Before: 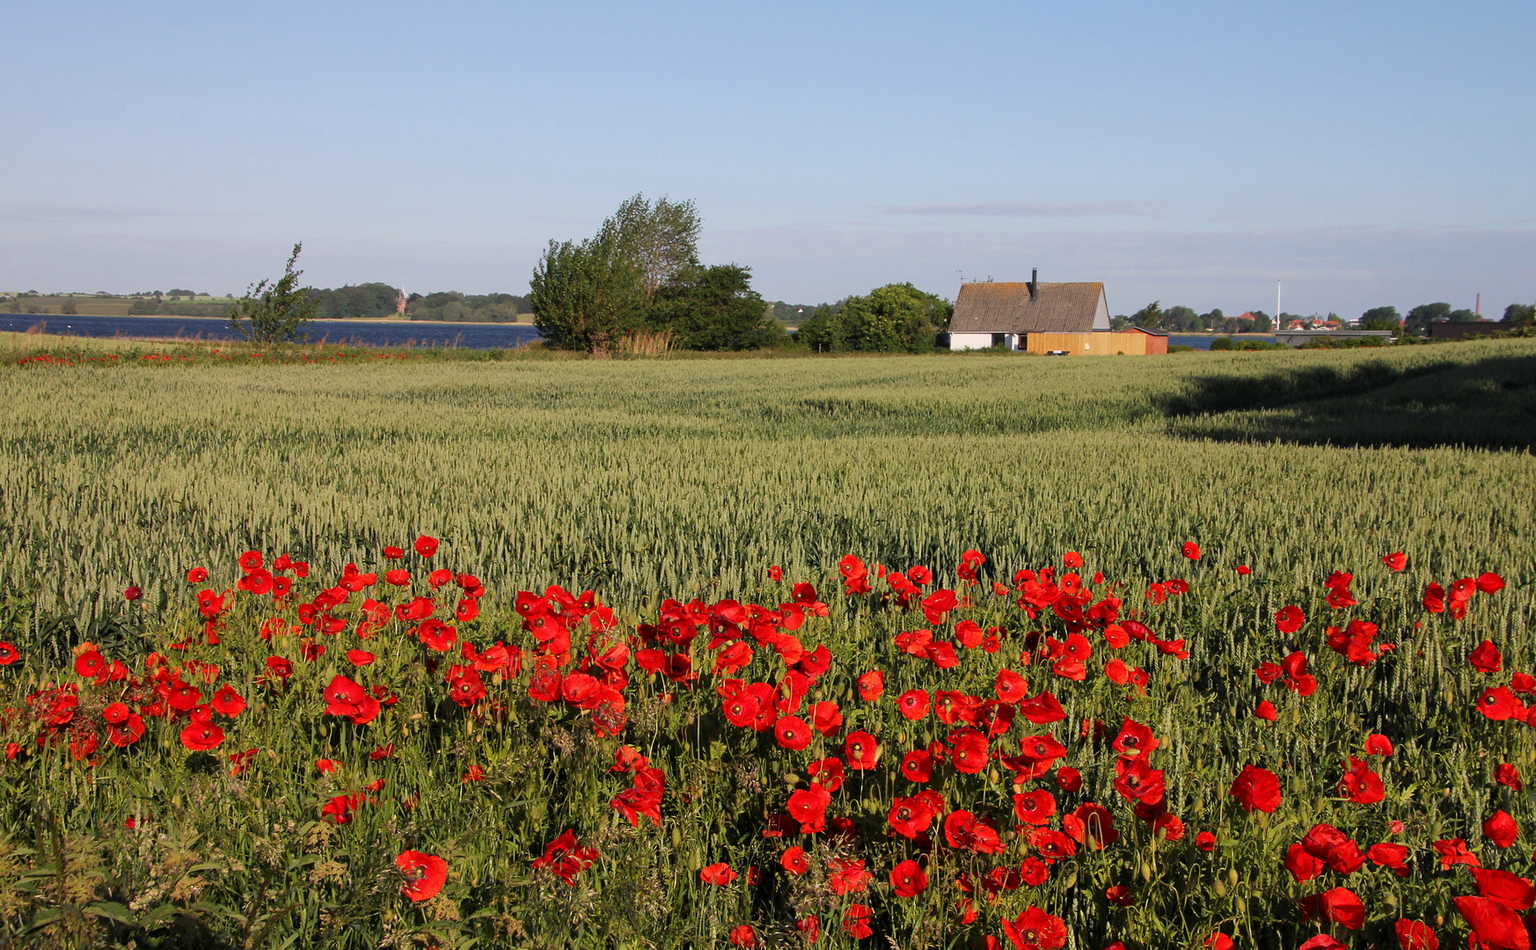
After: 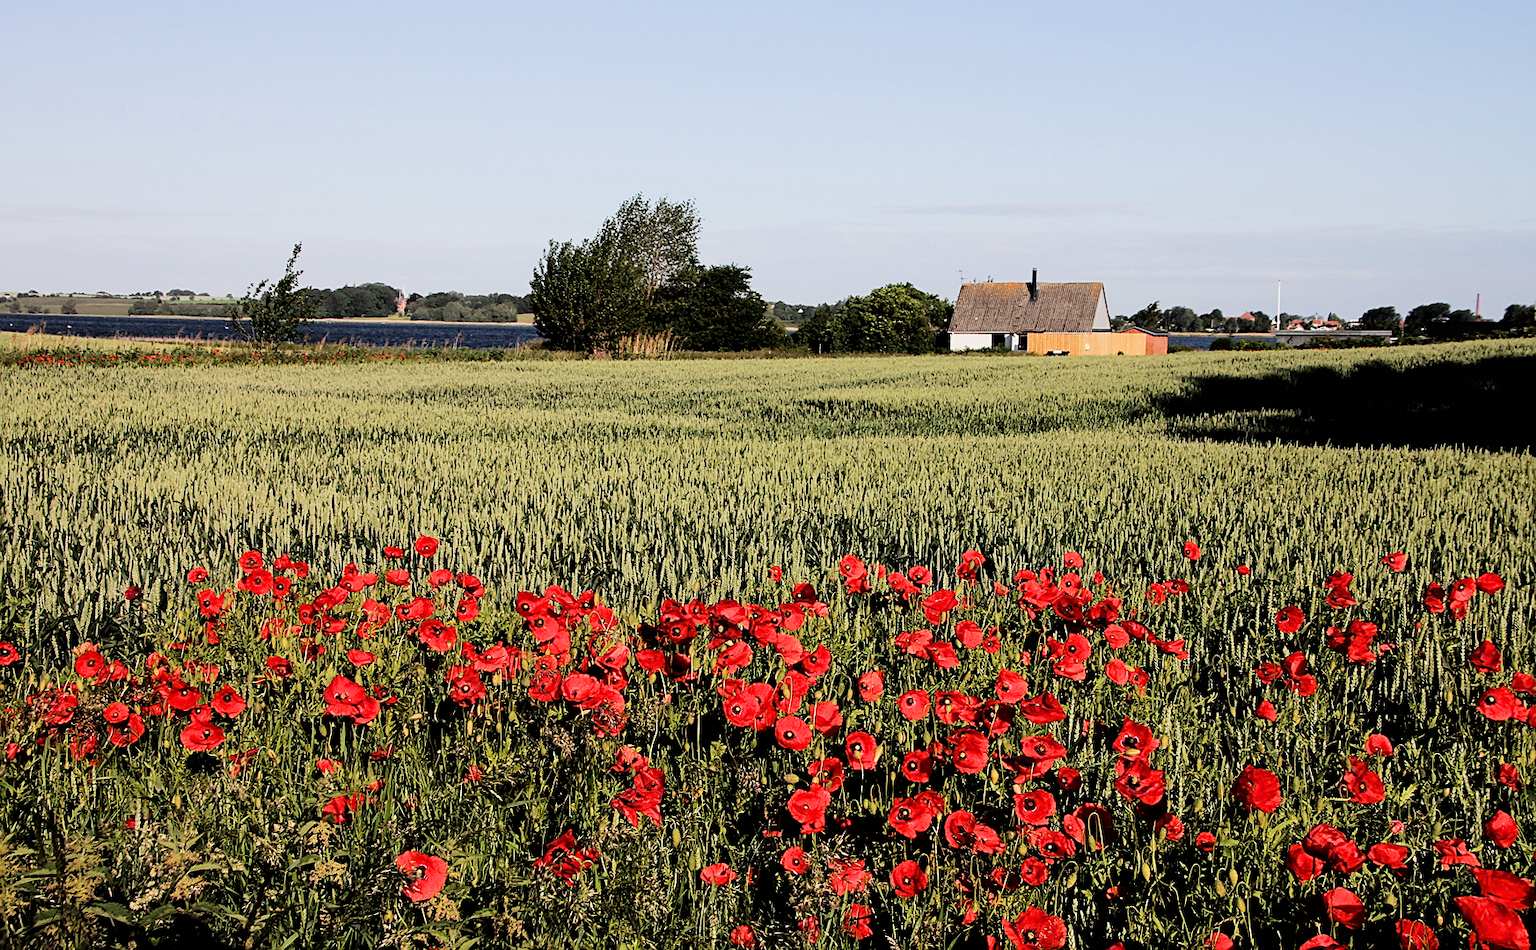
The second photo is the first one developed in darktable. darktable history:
filmic rgb: black relative exposure -5 EV, hardness 2.88, contrast 1.3, highlights saturation mix -30%
tone equalizer: -8 EV -0.75 EV, -7 EV -0.7 EV, -6 EV -0.6 EV, -5 EV -0.4 EV, -3 EV 0.4 EV, -2 EV 0.6 EV, -1 EV 0.7 EV, +0 EV 0.75 EV, edges refinement/feathering 500, mask exposure compensation -1.57 EV, preserve details no
sharpen: on, module defaults
